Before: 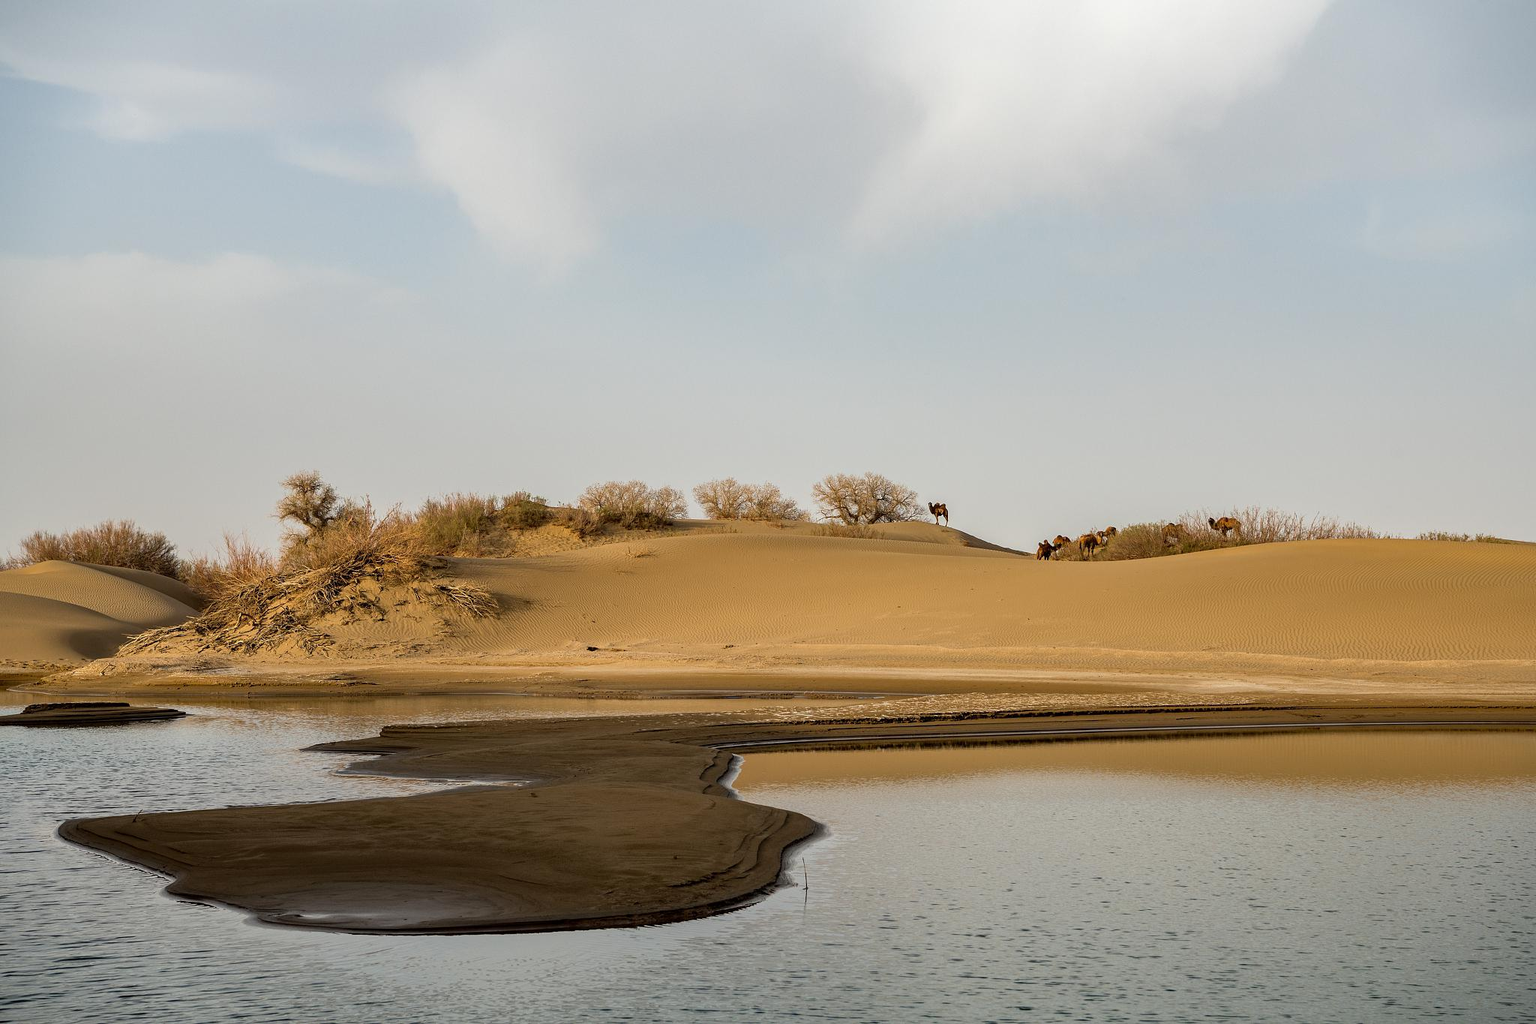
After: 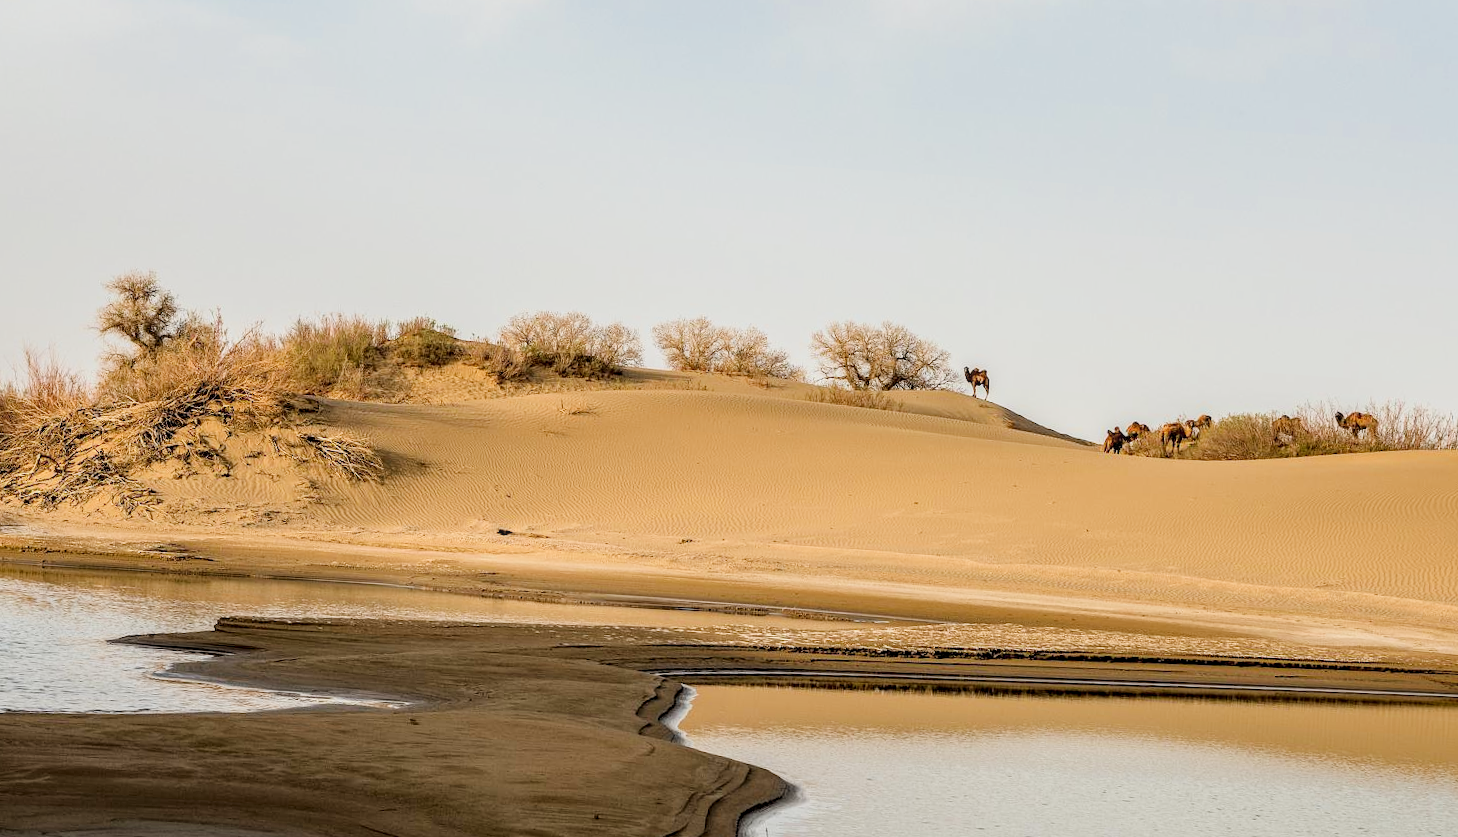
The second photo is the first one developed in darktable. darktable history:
crop and rotate: angle -3.74°, left 9.926%, top 20.695%, right 12.034%, bottom 12.101%
exposure: black level correction 0, exposure 1.028 EV, compensate exposure bias true, compensate highlight preservation false
local contrast: on, module defaults
filmic rgb: black relative exposure -7.65 EV, white relative exposure 4.56 EV, hardness 3.61
